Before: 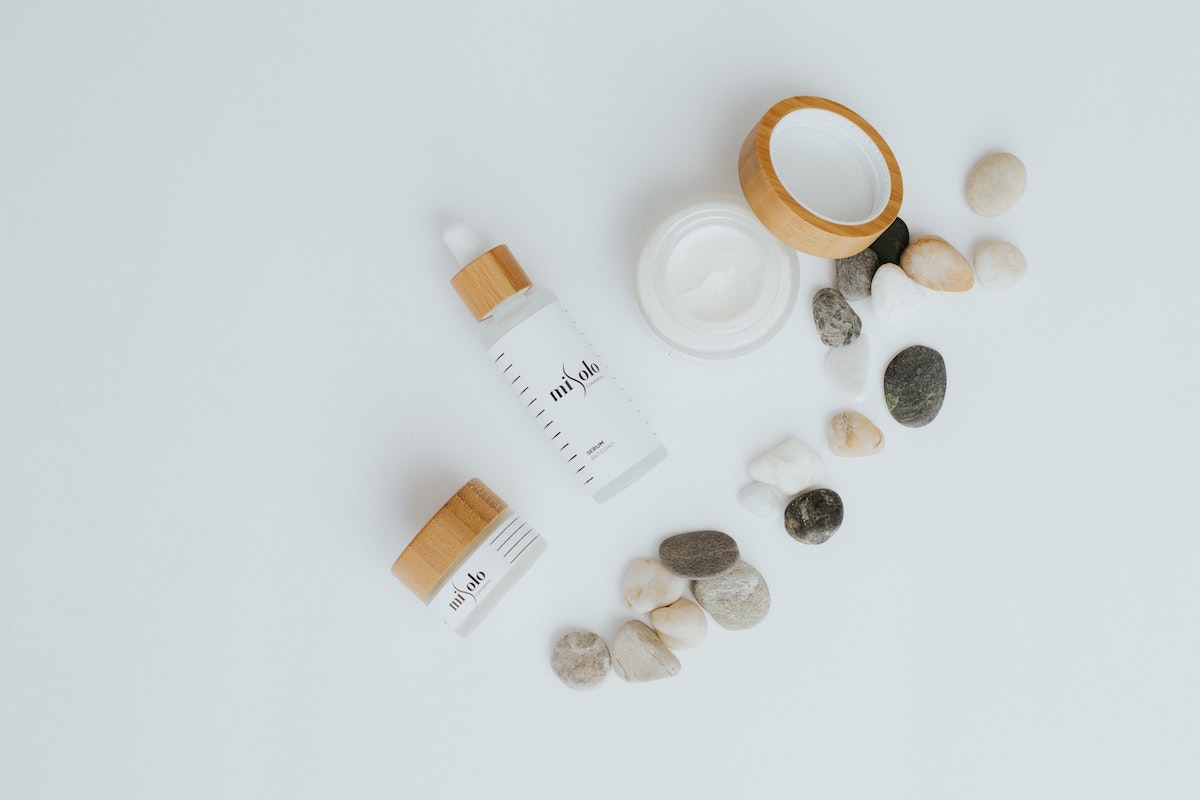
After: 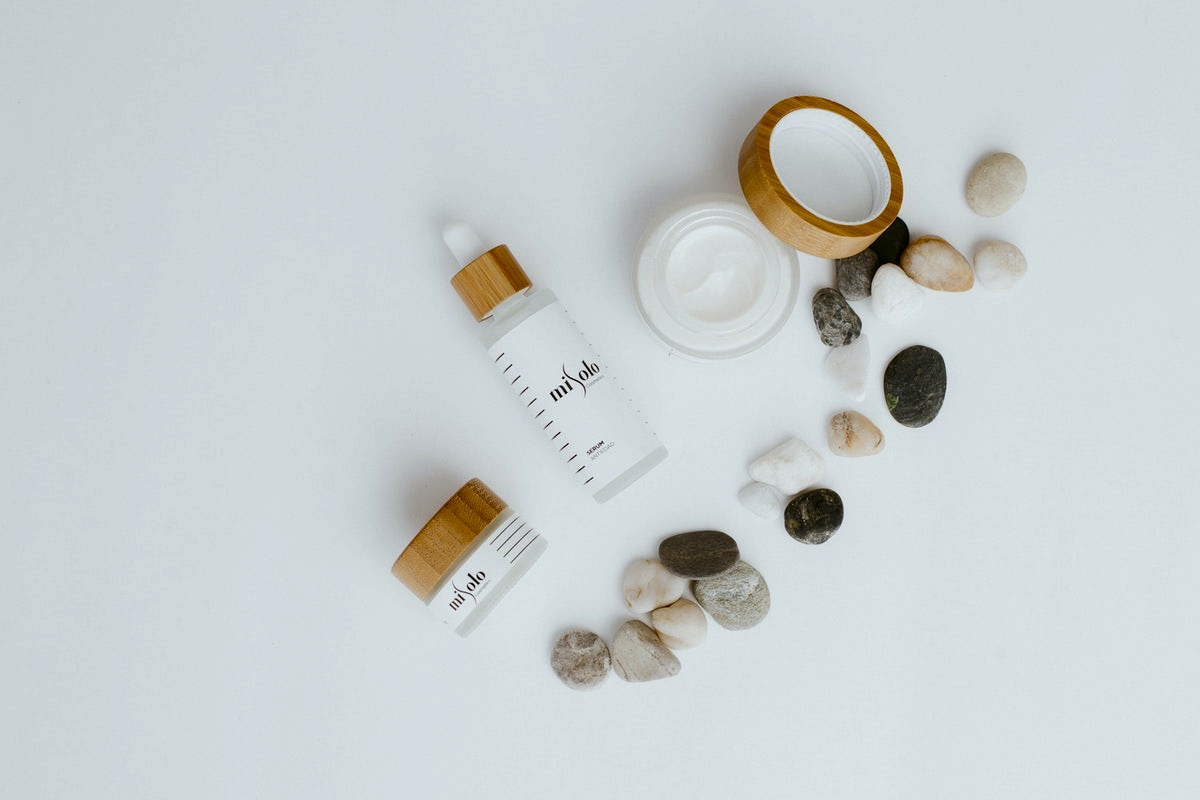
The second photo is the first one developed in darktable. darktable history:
color balance rgb: power › hue 62.32°, linear chroma grading › mid-tones 7.437%, perceptual saturation grading › global saturation 24.215%, perceptual saturation grading › highlights -23.475%, perceptual saturation grading › mid-tones 24.026%, perceptual saturation grading › shadows 39.022%, perceptual brilliance grading › highlights 3.73%, perceptual brilliance grading › mid-tones -19.043%, perceptual brilliance grading › shadows -41.854%, global vibrance 15.125%
contrast brightness saturation: brightness -0.093
